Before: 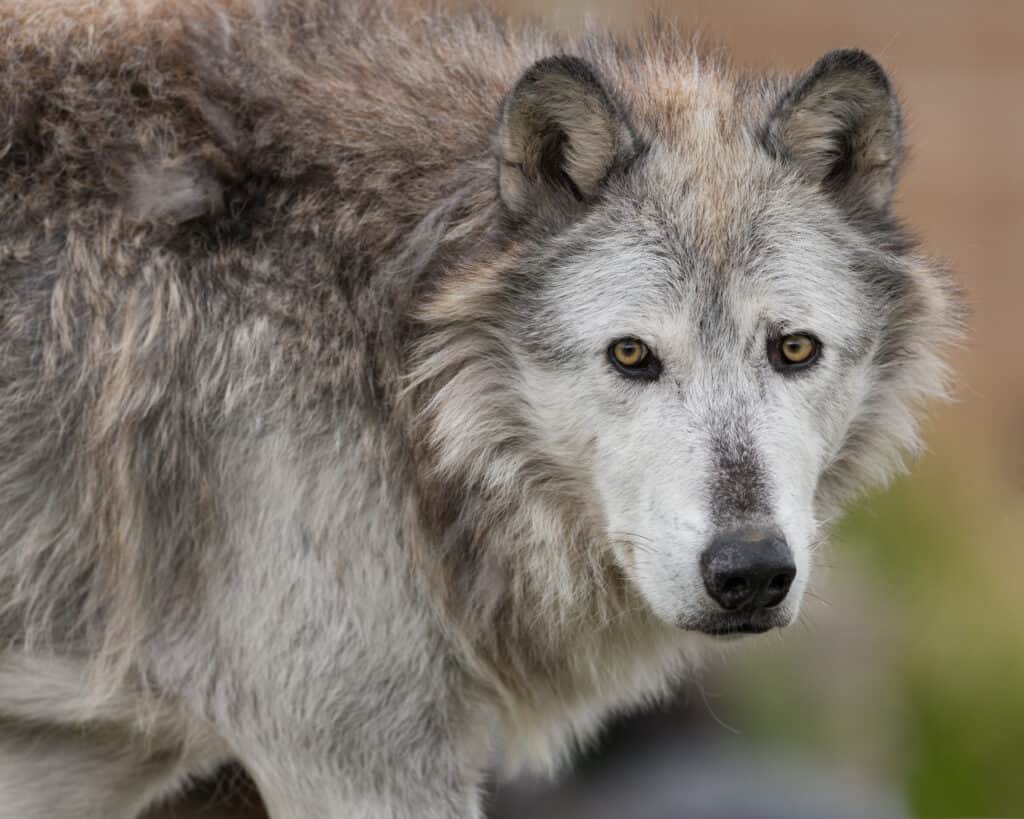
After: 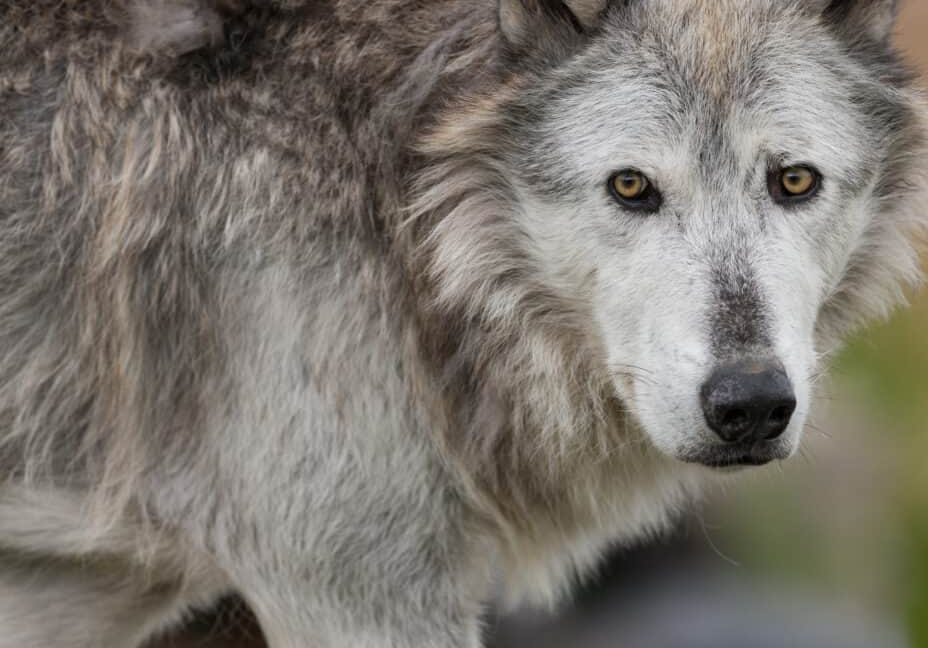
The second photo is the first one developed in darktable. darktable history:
crop: top 20.545%, right 9.33%, bottom 0.23%
